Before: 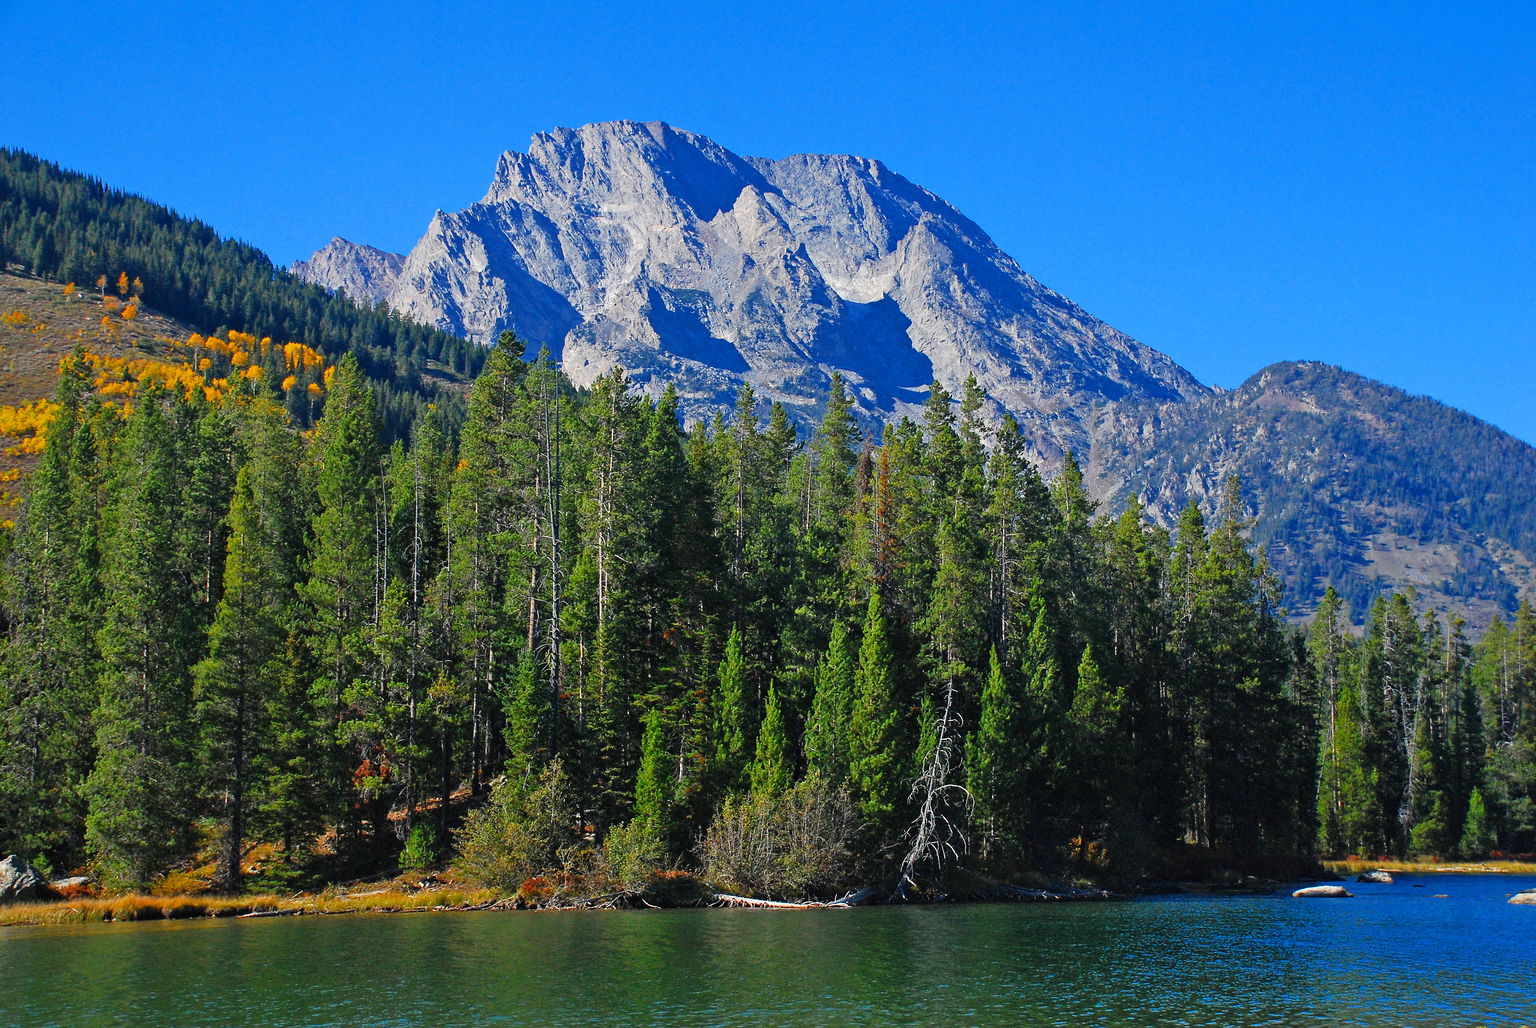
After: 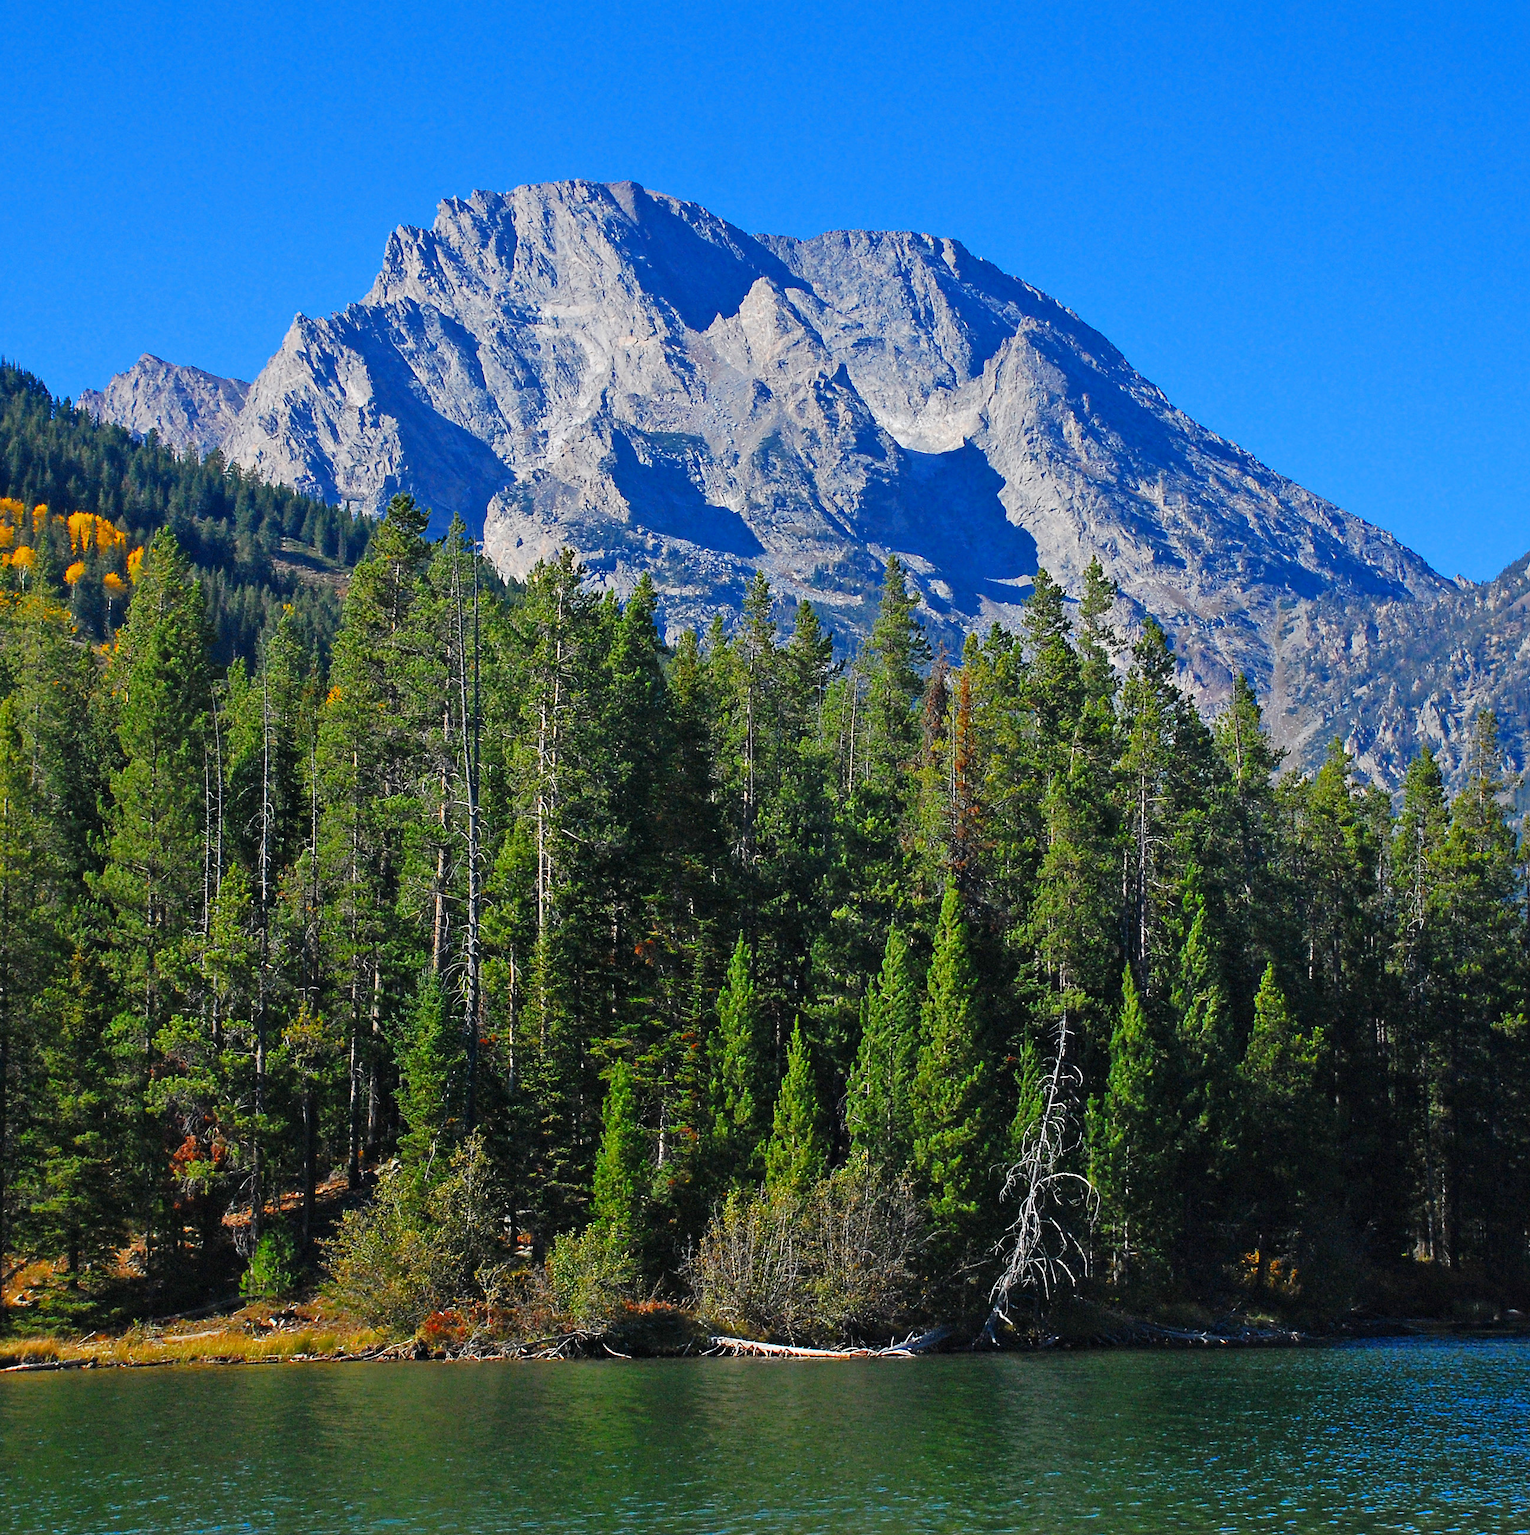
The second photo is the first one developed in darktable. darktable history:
crop and rotate: left 15.548%, right 17.783%
